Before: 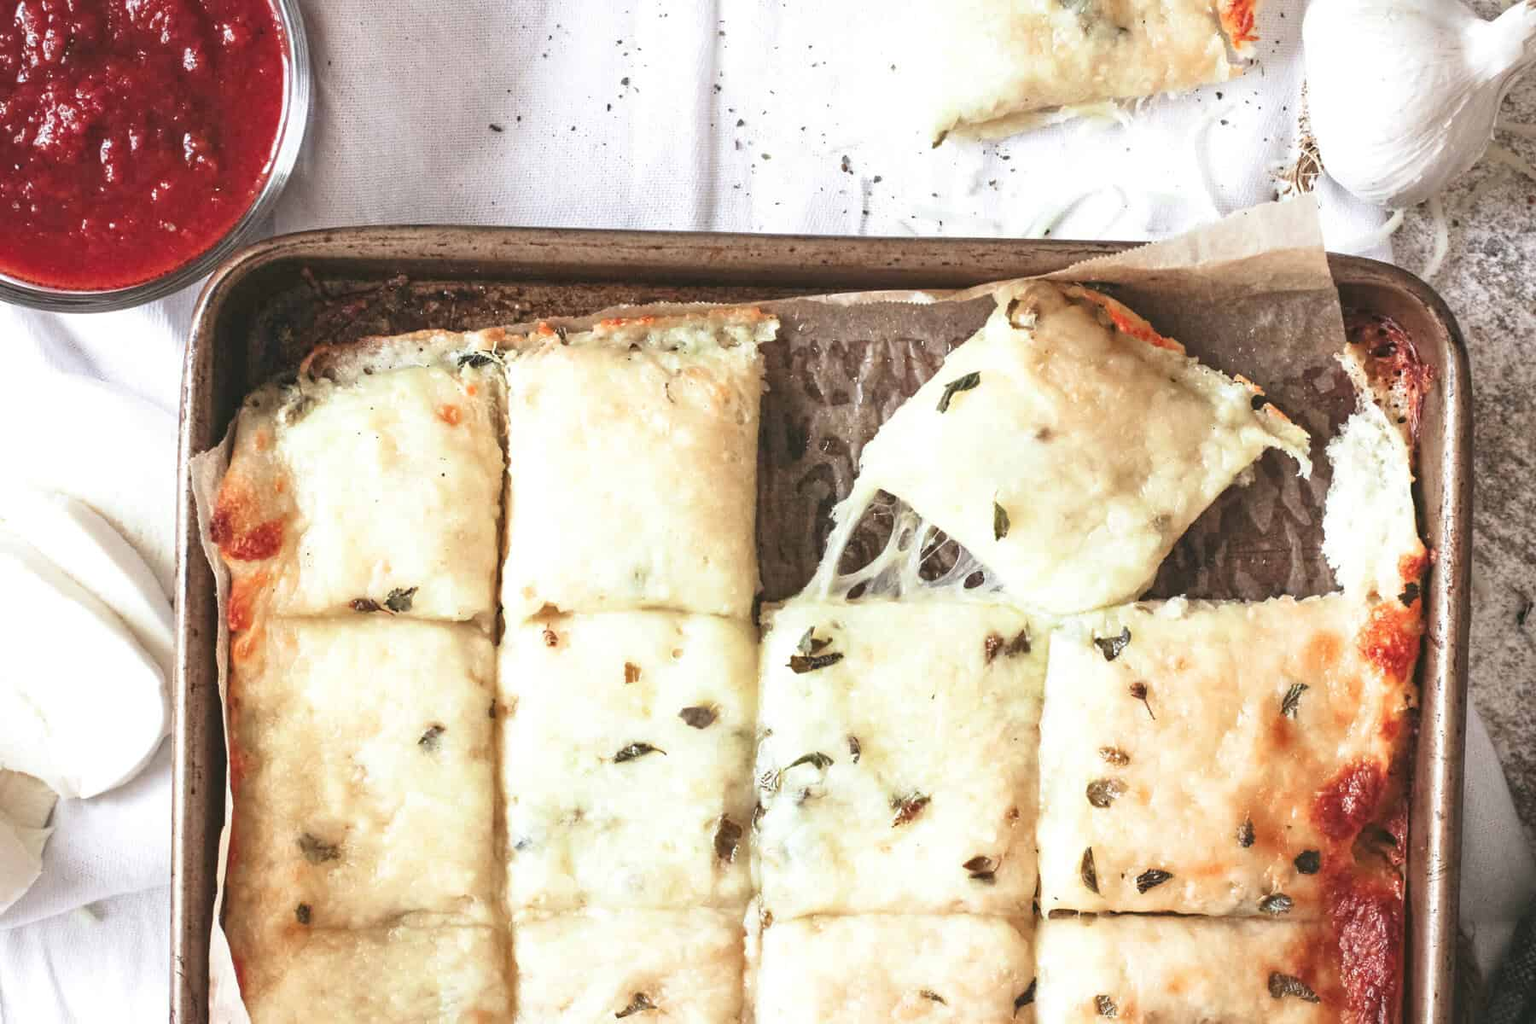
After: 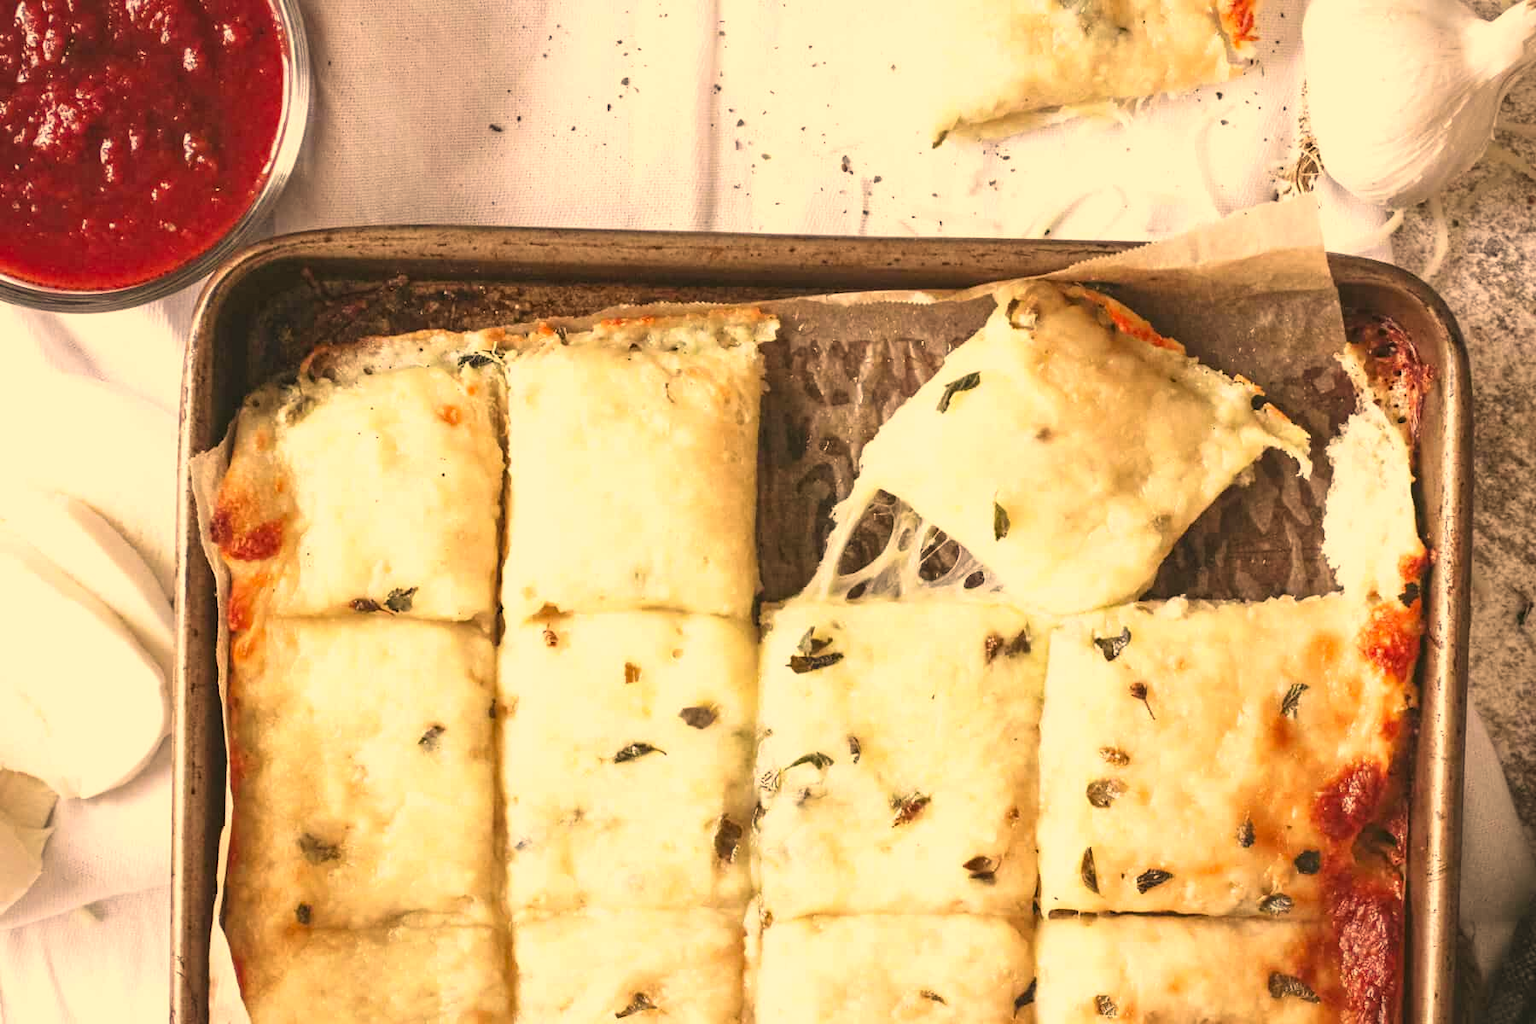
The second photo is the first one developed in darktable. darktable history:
color correction: highlights a* 14.98, highlights b* 32.25
